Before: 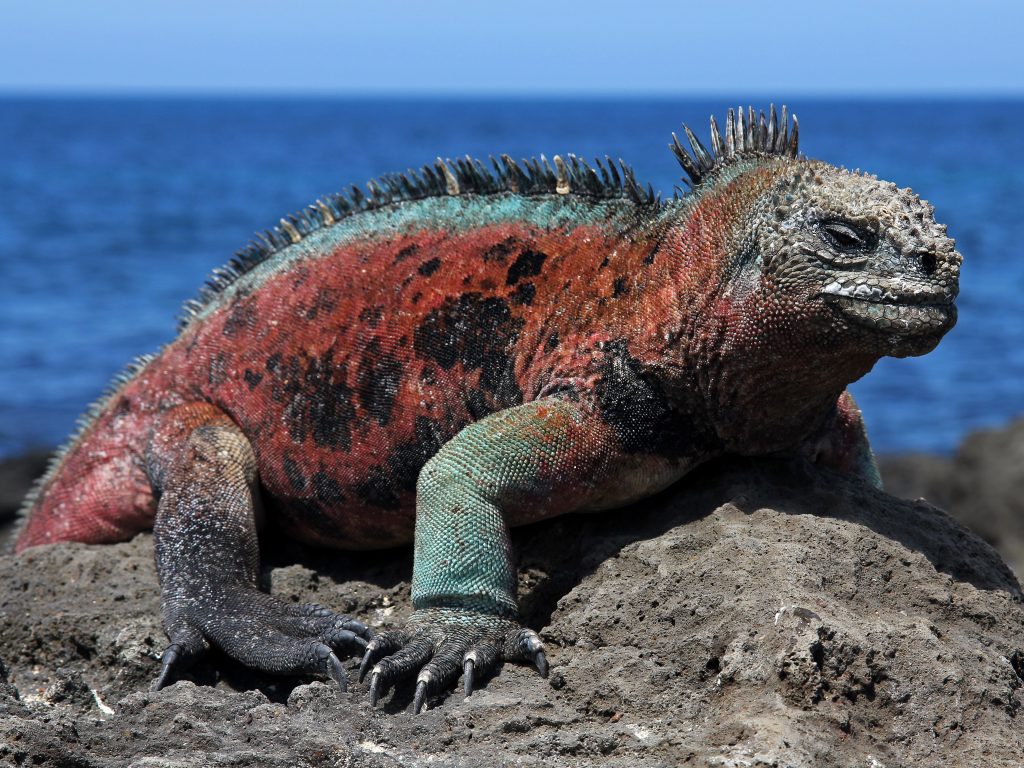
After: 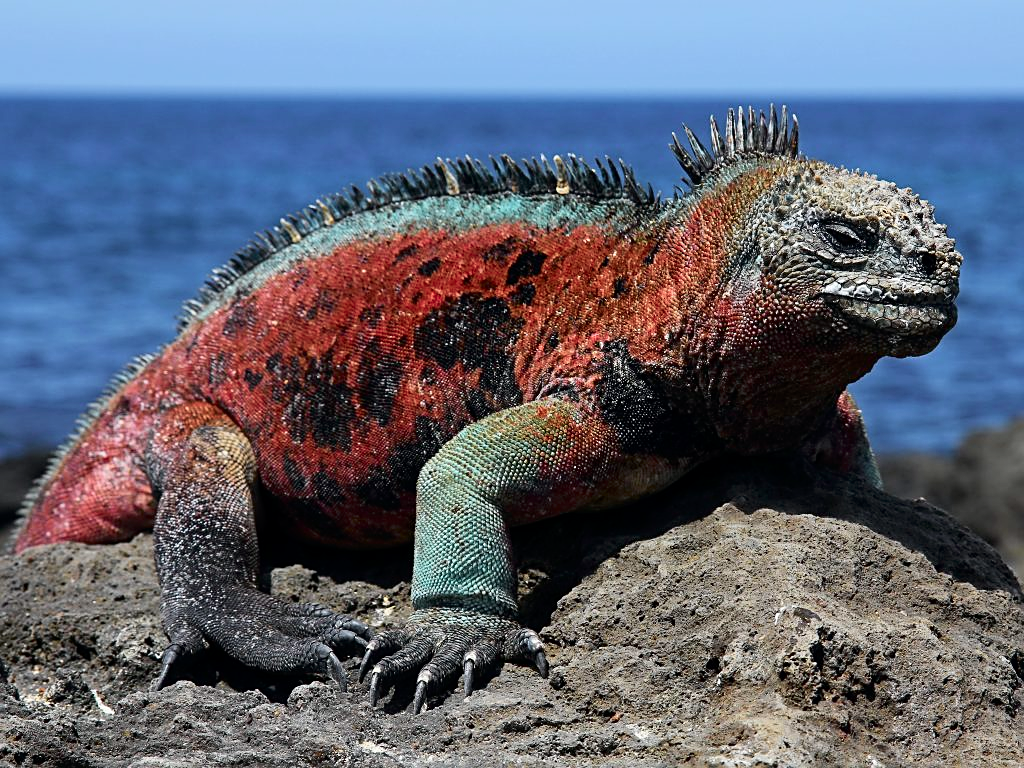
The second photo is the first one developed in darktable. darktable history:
tone curve: curves: ch0 [(0, 0) (0.058, 0.027) (0.214, 0.183) (0.304, 0.288) (0.522, 0.549) (0.658, 0.7) (0.741, 0.775) (0.844, 0.866) (0.986, 0.957)]; ch1 [(0, 0) (0.172, 0.123) (0.312, 0.296) (0.437, 0.429) (0.471, 0.469) (0.502, 0.5) (0.513, 0.515) (0.572, 0.603) (0.617, 0.653) (0.68, 0.724) (0.889, 0.924) (1, 1)]; ch2 [(0, 0) (0.411, 0.424) (0.489, 0.49) (0.502, 0.5) (0.517, 0.519) (0.549, 0.578) (0.604, 0.628) (0.693, 0.686) (1, 1)], color space Lab, independent channels, preserve colors none
sharpen: on, module defaults
